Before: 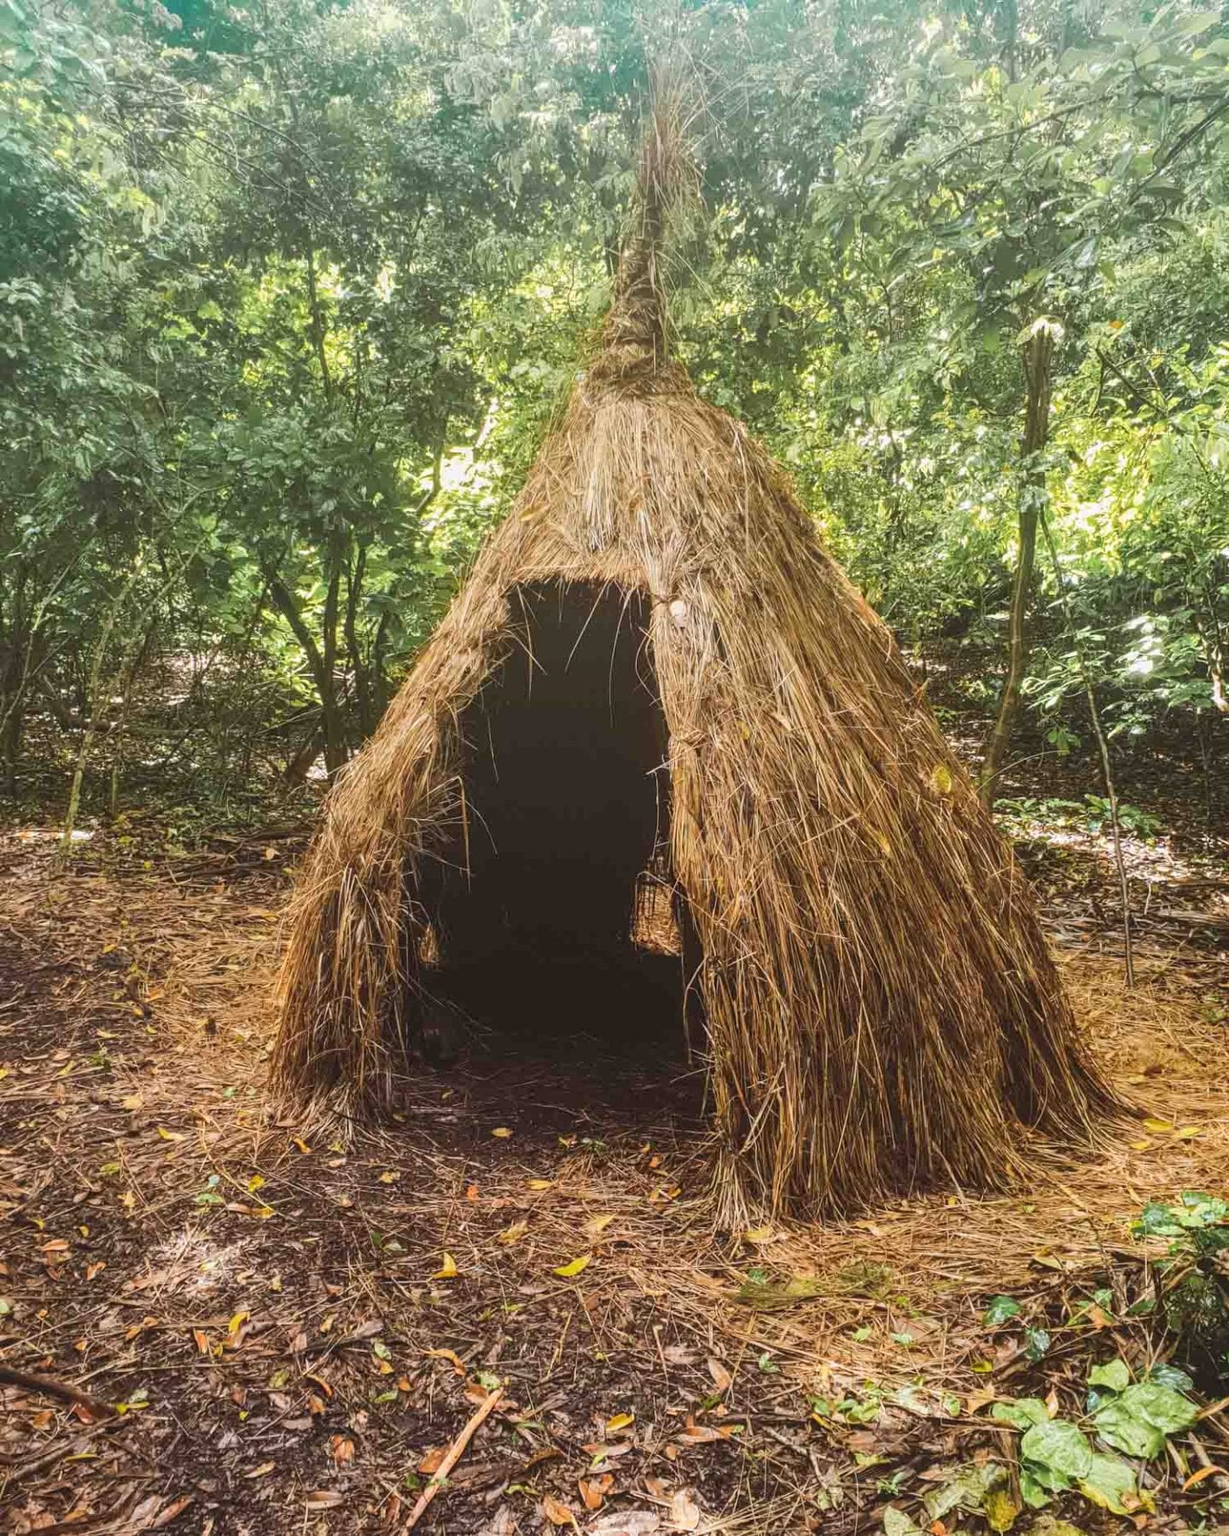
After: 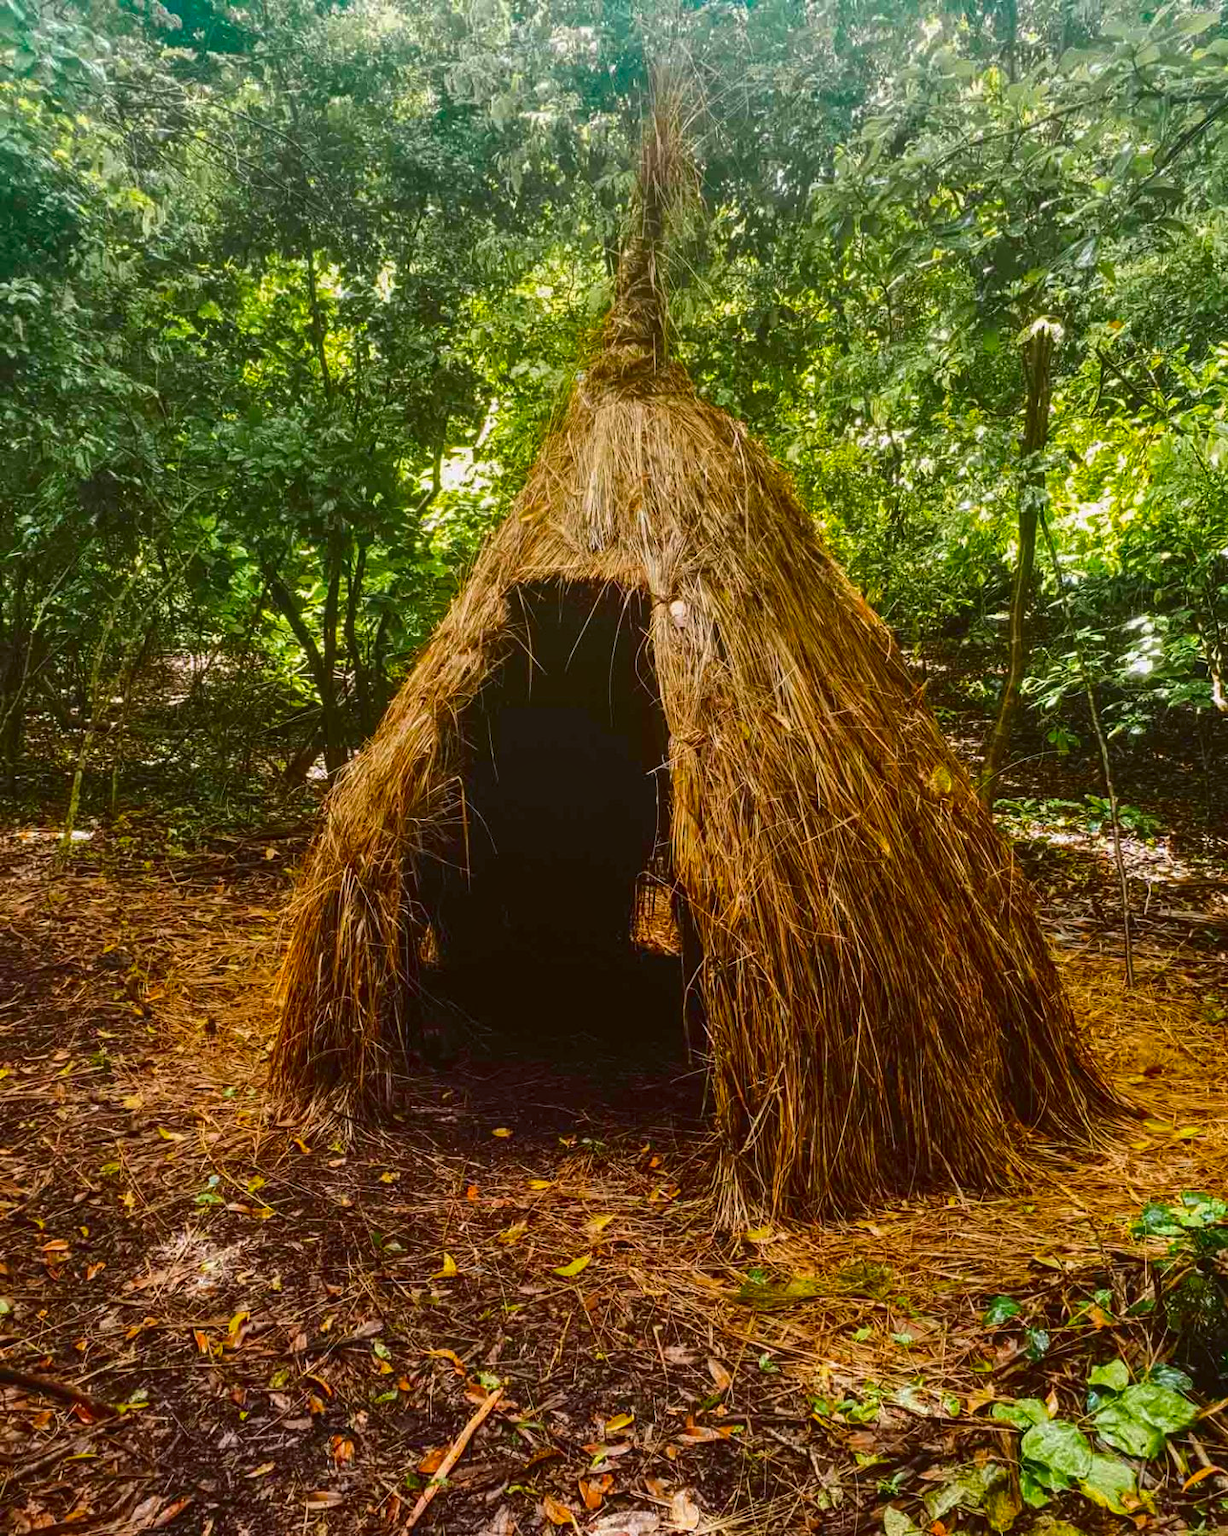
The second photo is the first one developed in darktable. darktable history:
color balance rgb: perceptual saturation grading › global saturation 31.151%
shadows and highlights: shadows 22.45, highlights -48.65, soften with gaussian
contrast brightness saturation: brightness -0.245, saturation 0.199
